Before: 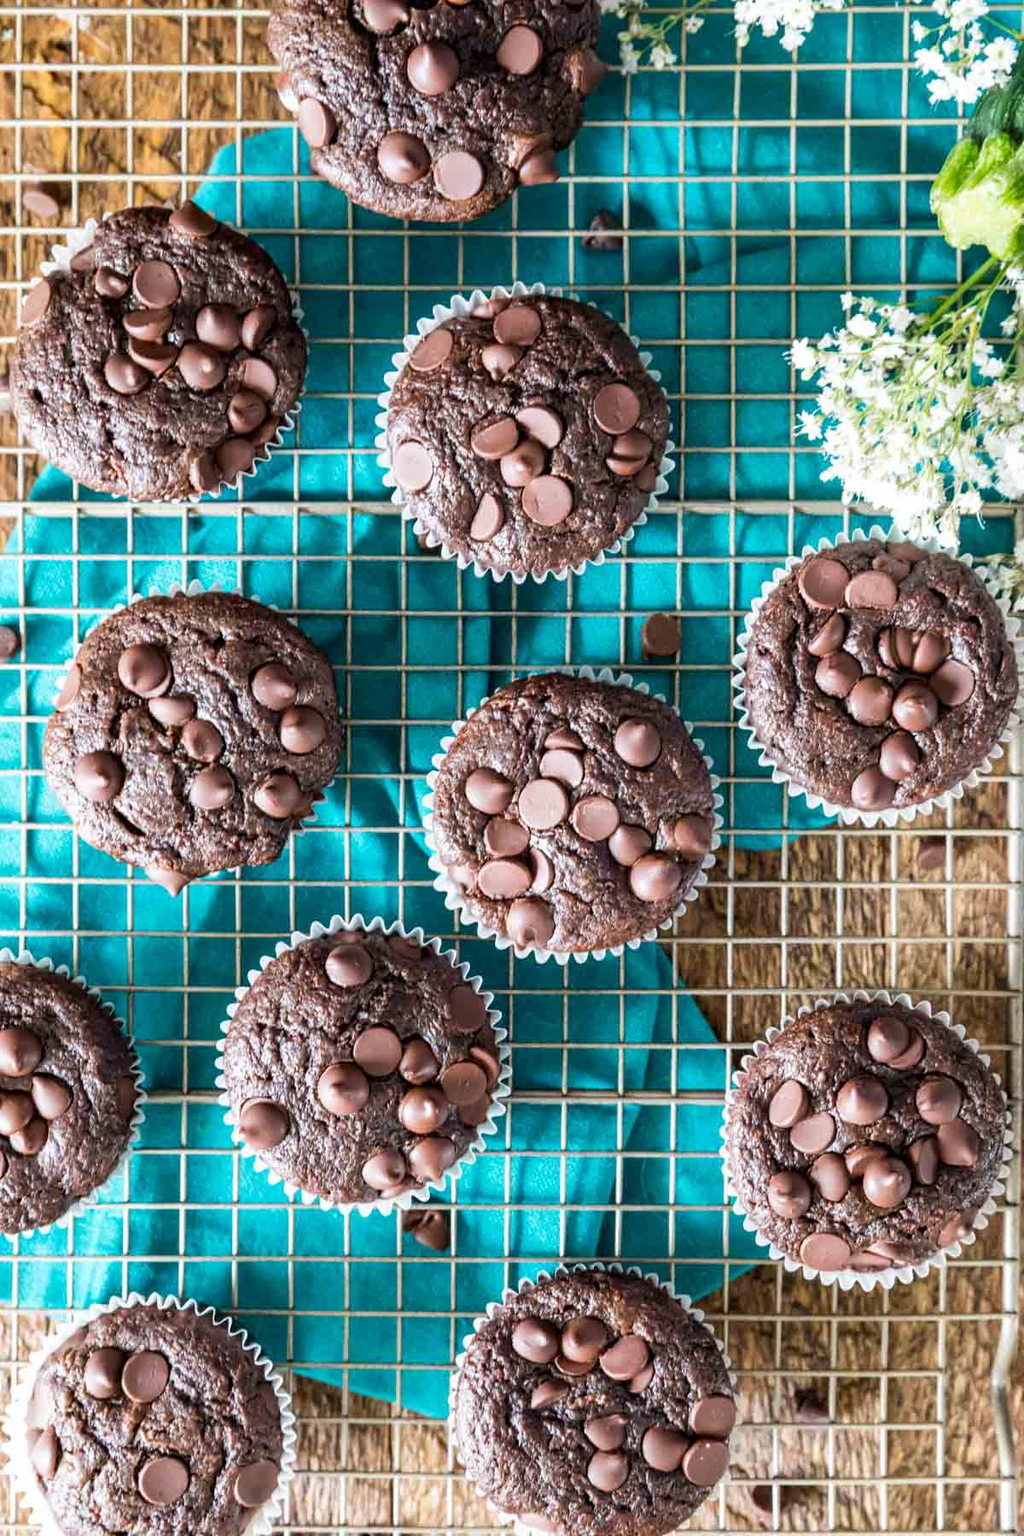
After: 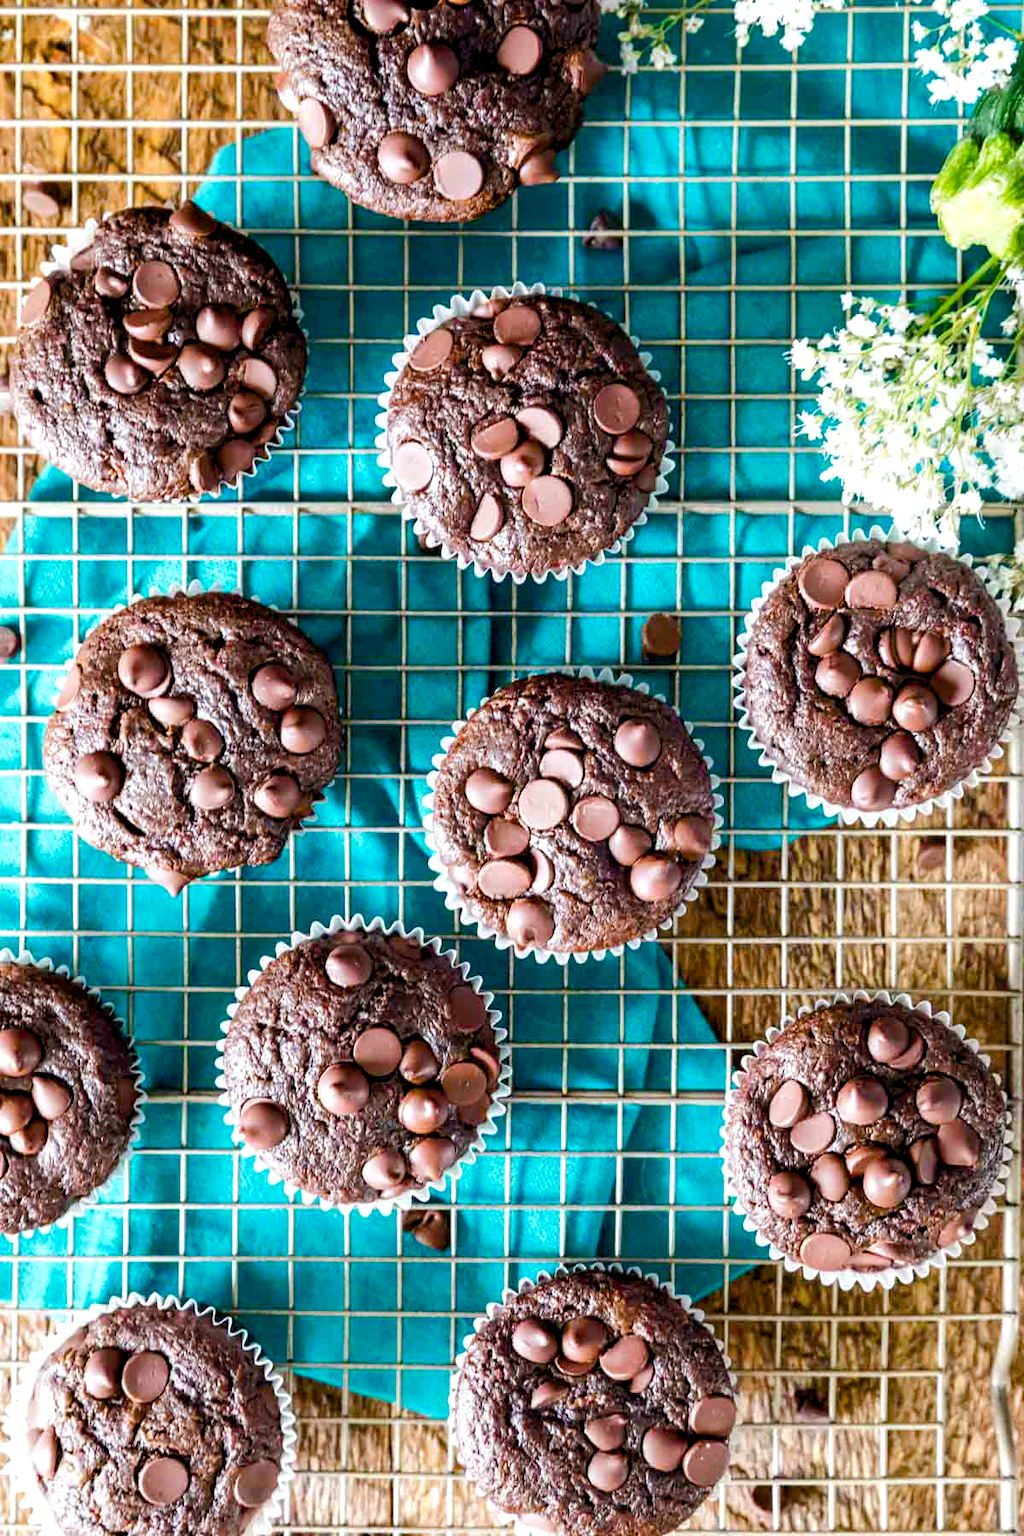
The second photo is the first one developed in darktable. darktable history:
tone equalizer: edges refinement/feathering 500, mask exposure compensation -1.57 EV, preserve details guided filter
color balance rgb: global offset › luminance -0.513%, perceptual saturation grading › global saturation 20%, perceptual saturation grading › highlights -24.875%, perceptual saturation grading › shadows 49.846%, perceptual brilliance grading › highlights 6.187%, perceptual brilliance grading › mid-tones 16.475%, perceptual brilliance grading › shadows -5.56%
